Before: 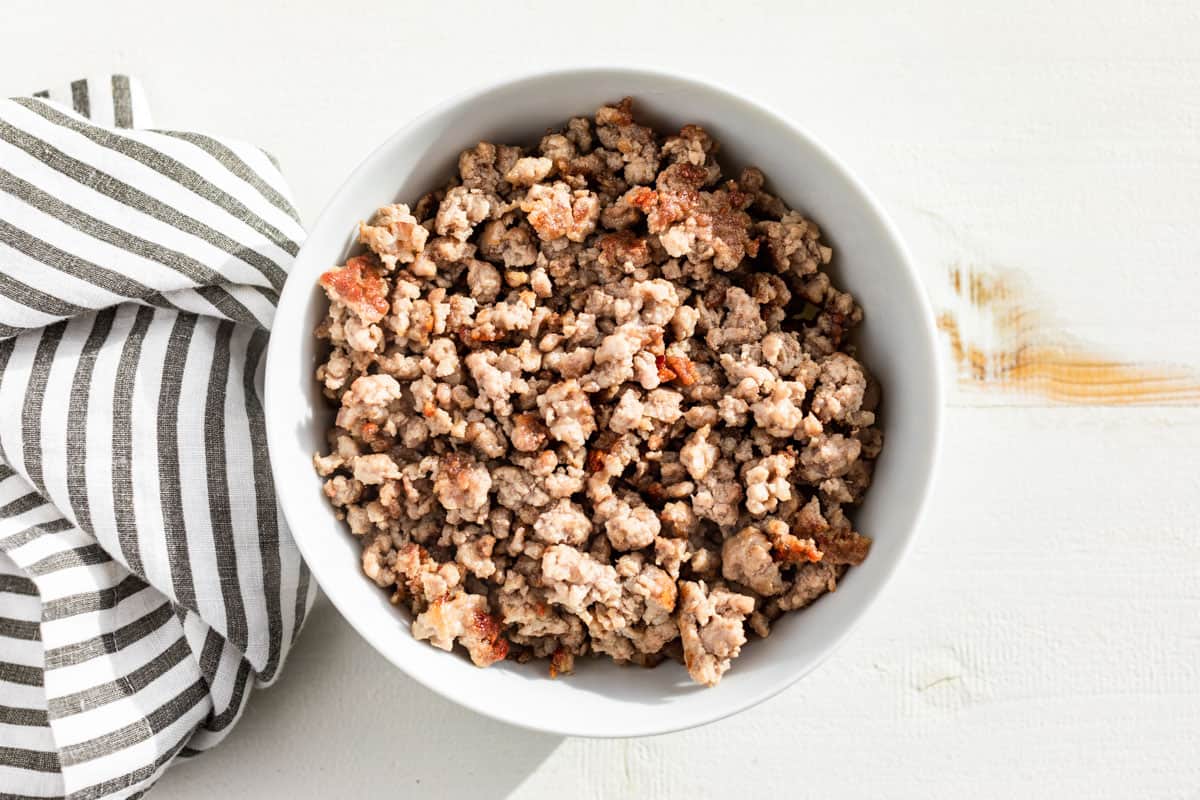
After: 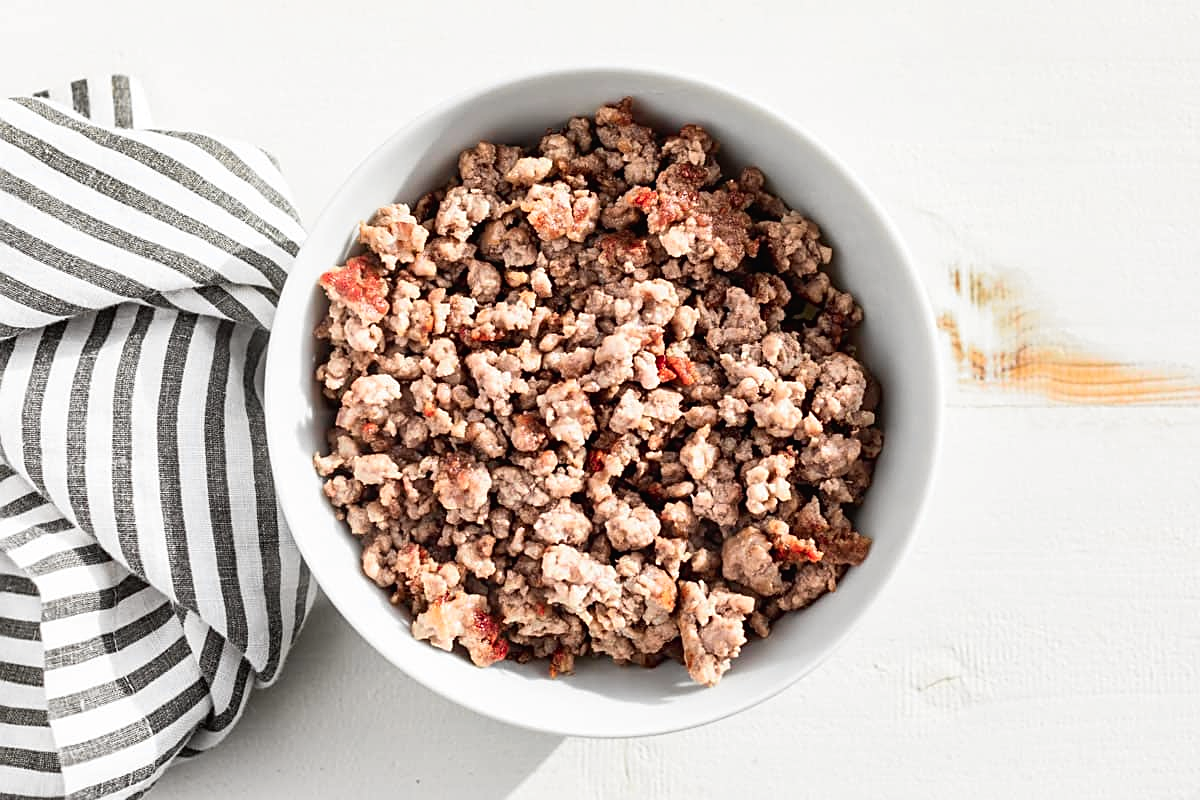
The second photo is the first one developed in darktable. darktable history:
tone curve: curves: ch0 [(0, 0.012) (0.056, 0.046) (0.218, 0.213) (0.606, 0.62) (0.82, 0.846) (1, 1)]; ch1 [(0, 0) (0.226, 0.261) (0.403, 0.437) (0.469, 0.472) (0.495, 0.499) (0.508, 0.503) (0.545, 0.555) (0.59, 0.598) (0.686, 0.728) (1, 1)]; ch2 [(0, 0) (0.269, 0.299) (0.459, 0.45) (0.498, 0.499) (0.523, 0.512) (0.568, 0.558) (0.634, 0.617) (0.698, 0.677) (0.806, 0.769) (1, 1)], color space Lab, independent channels, preserve colors none
sharpen: on, module defaults
